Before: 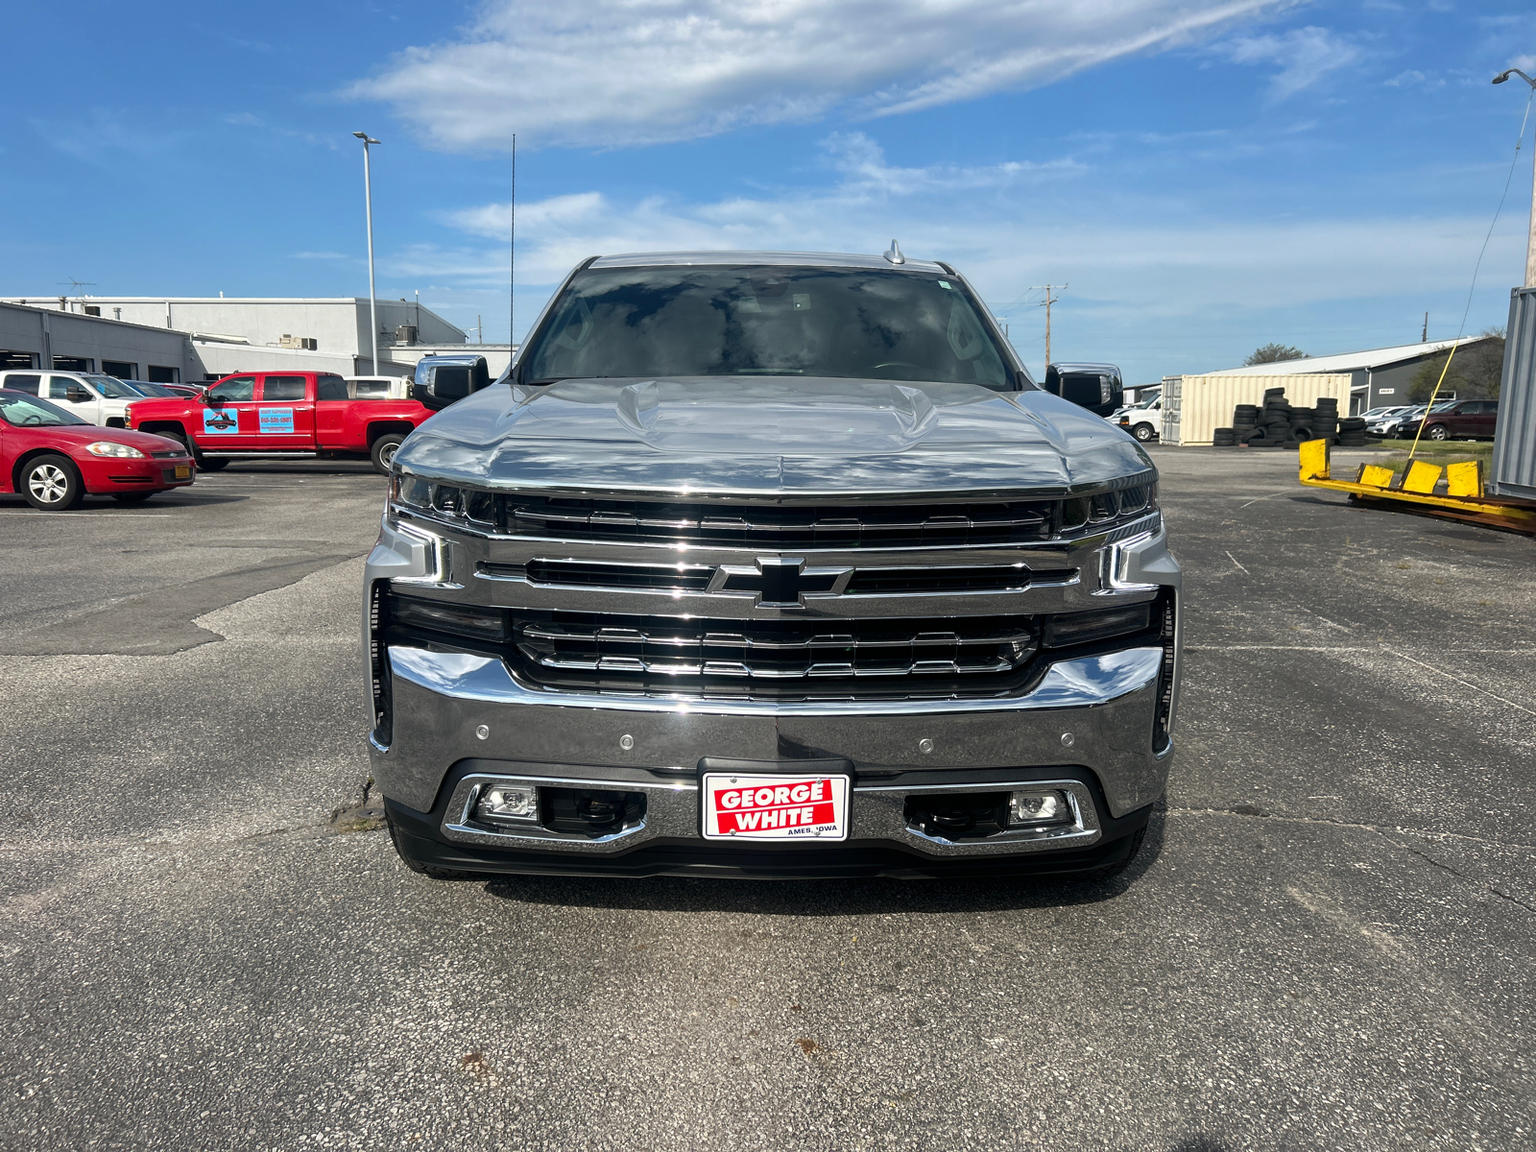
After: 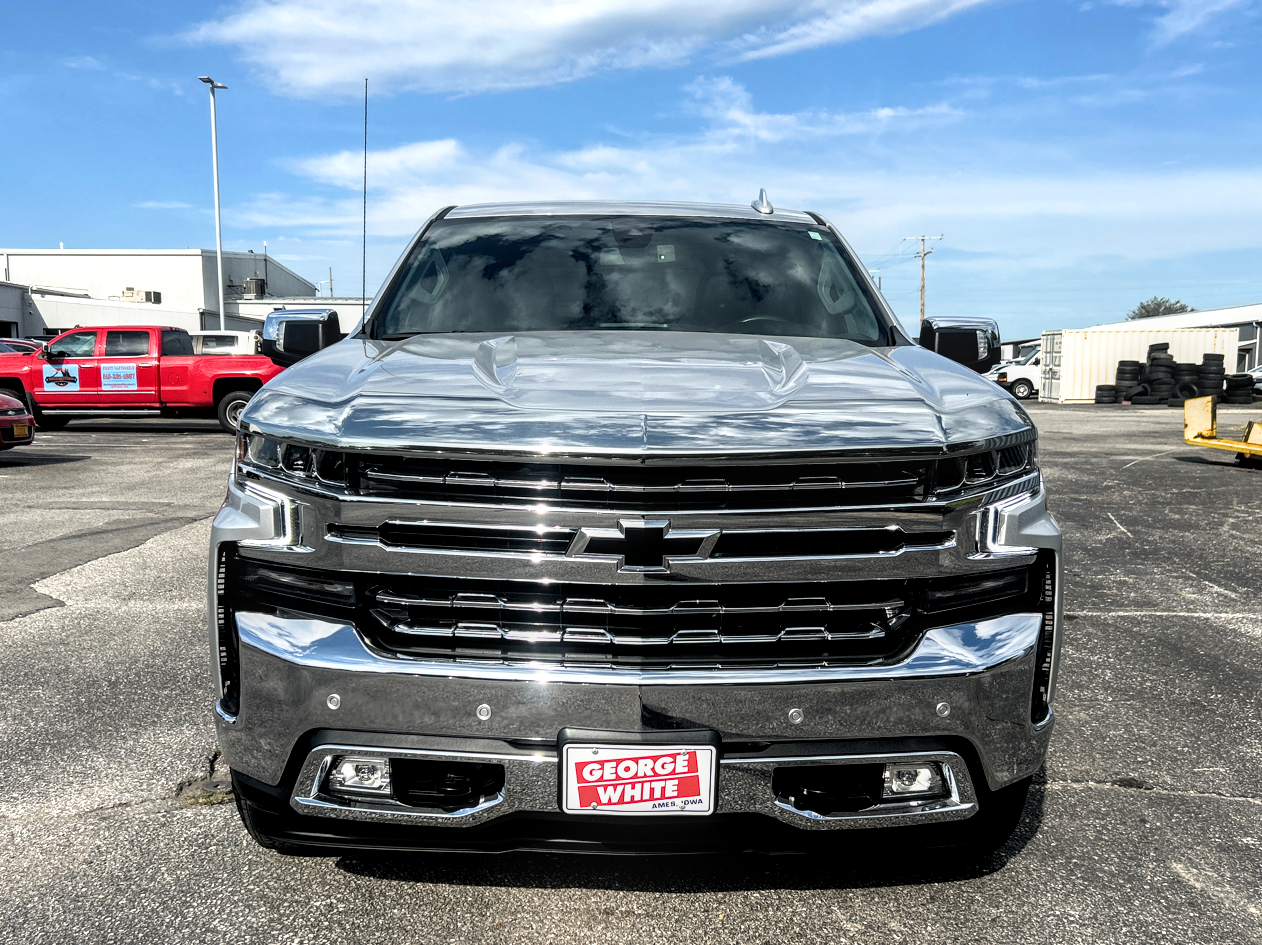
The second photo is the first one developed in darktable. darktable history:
local contrast: detail 130%
crop and rotate: left 10.593%, top 5.095%, right 10.506%, bottom 16.106%
exposure: exposure 0.372 EV, compensate highlight preservation false
filmic rgb: black relative exposure -8.72 EV, white relative exposure 2.69 EV, target black luminance 0%, target white luminance 99.939%, hardness 6.26, latitude 74.78%, contrast 1.315, highlights saturation mix -5.54%
